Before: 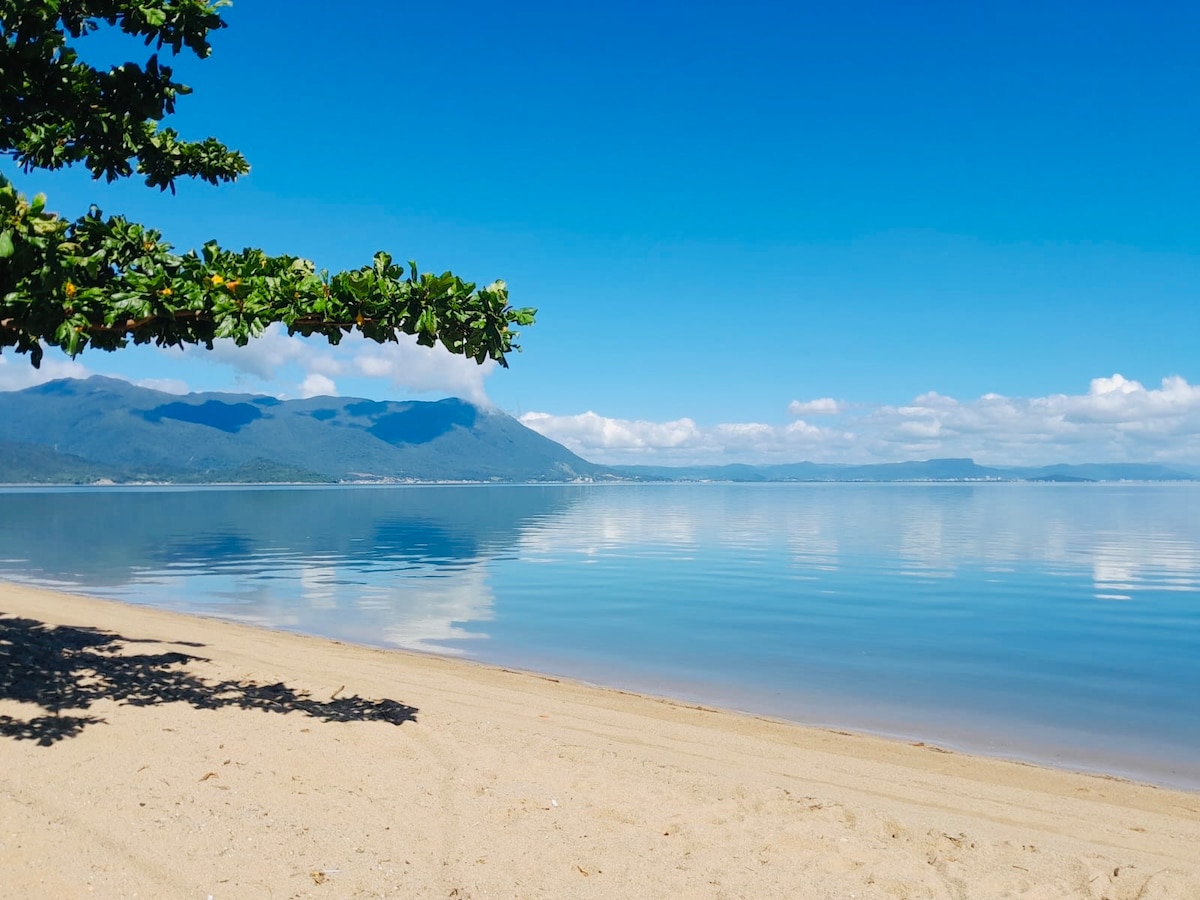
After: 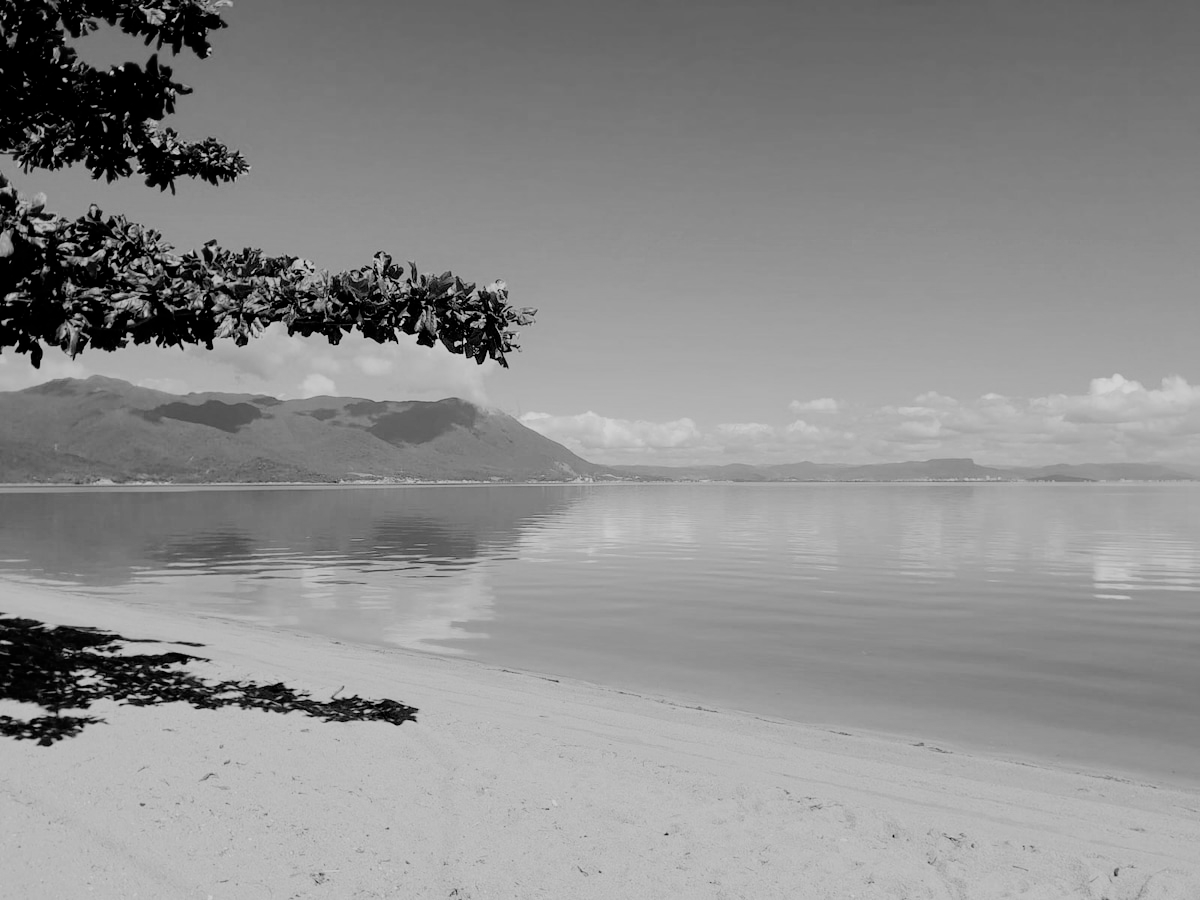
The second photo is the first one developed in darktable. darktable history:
monochrome: a 14.95, b -89.96
filmic rgb: black relative exposure -5 EV, hardness 2.88, contrast 1.2, highlights saturation mix -30%
